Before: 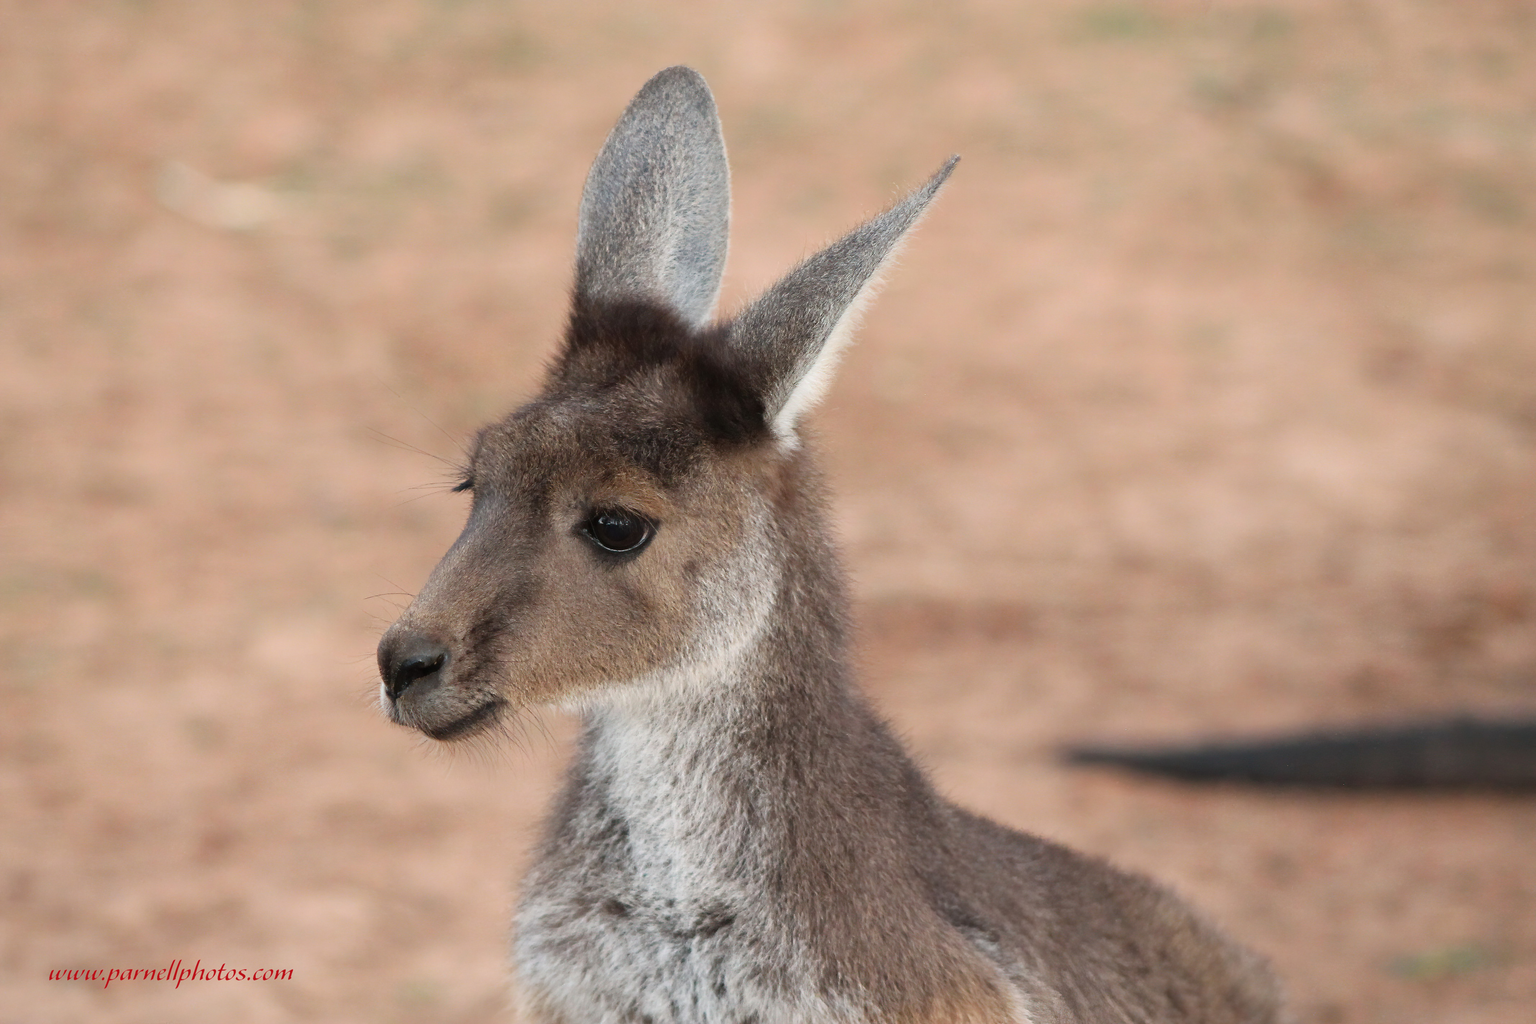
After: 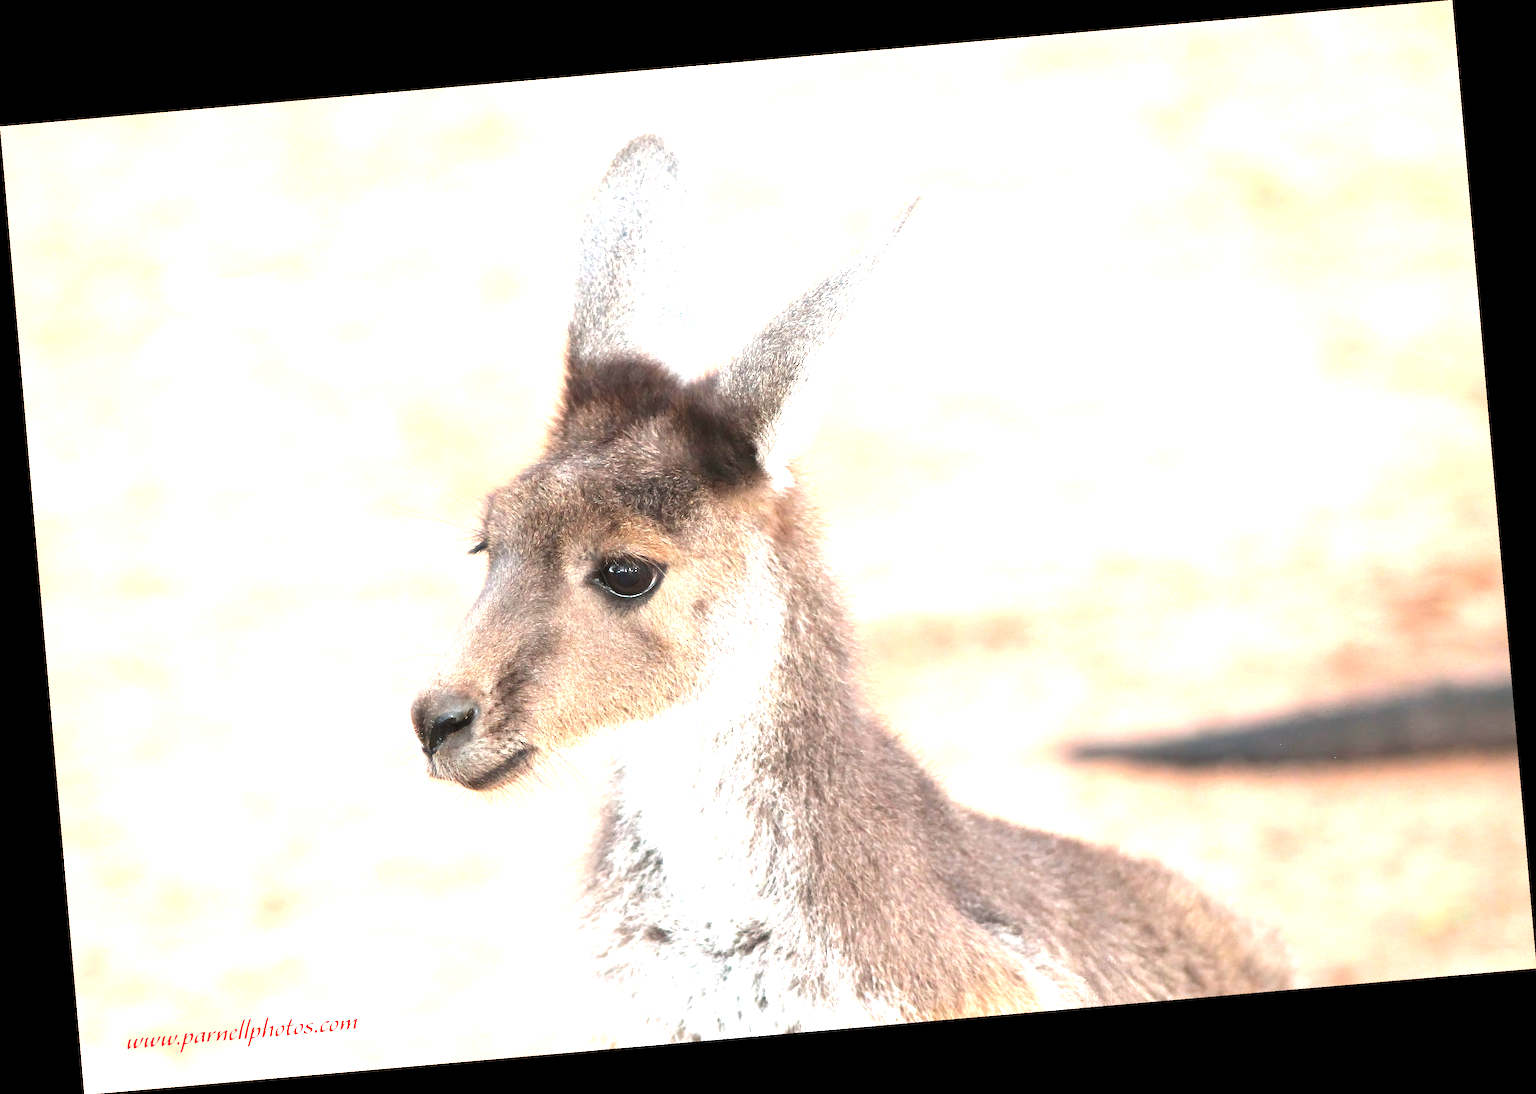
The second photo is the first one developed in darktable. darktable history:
rotate and perspective: rotation -4.98°, automatic cropping off
color balance rgb: on, module defaults
exposure: exposure 2 EV, compensate exposure bias true, compensate highlight preservation false
